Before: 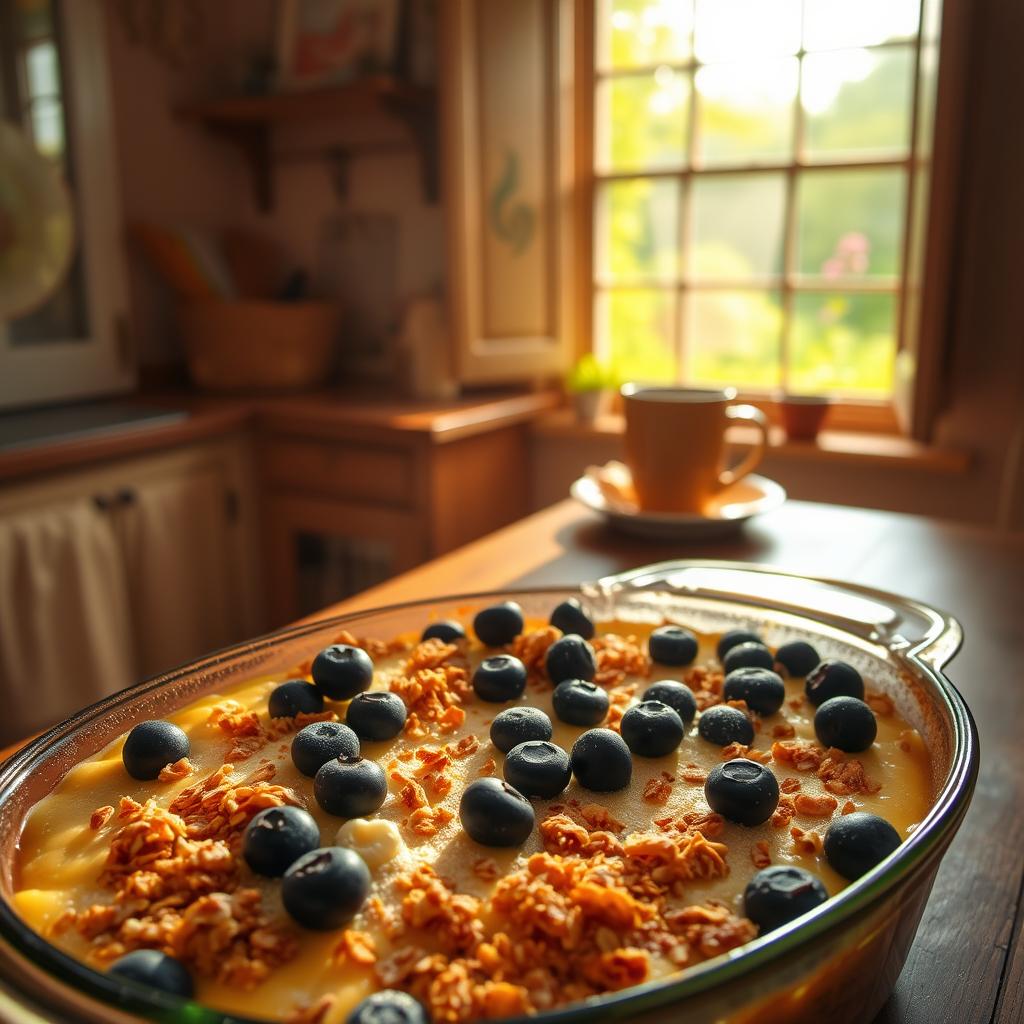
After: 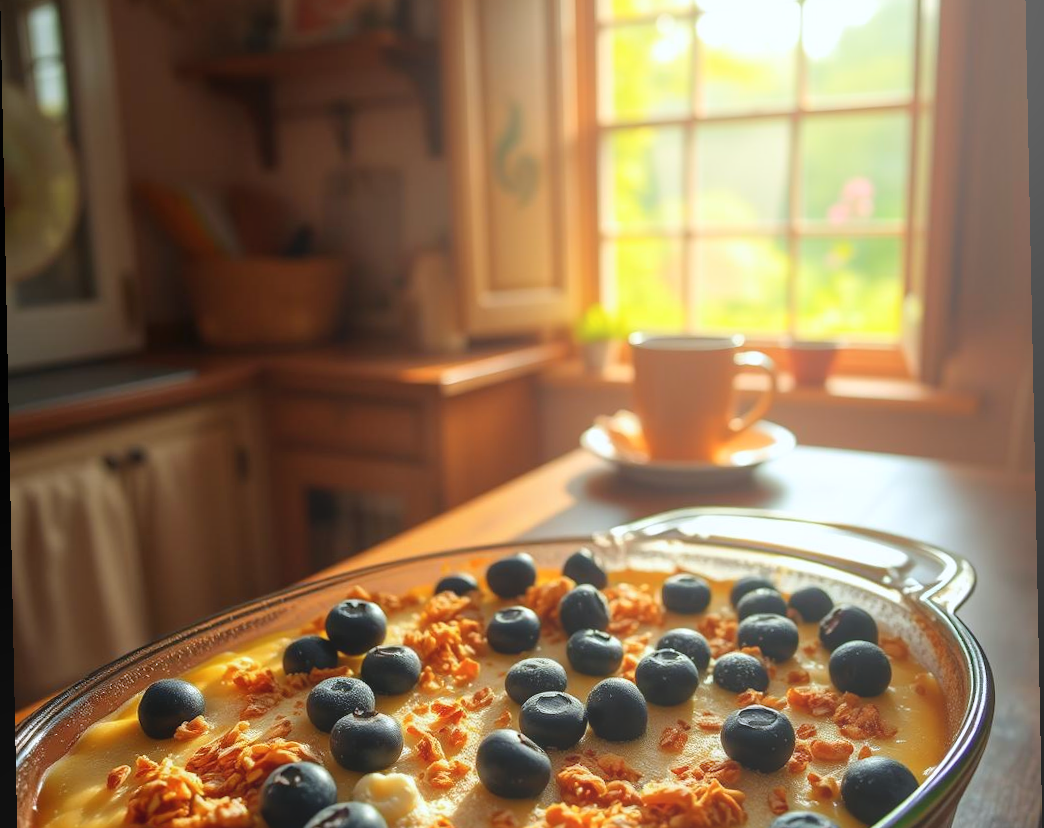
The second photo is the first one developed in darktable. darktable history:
bloom: size 40%
rotate and perspective: rotation -1.17°, automatic cropping off
crop and rotate: top 5.667%, bottom 14.937%
white balance: red 0.967, blue 1.049
